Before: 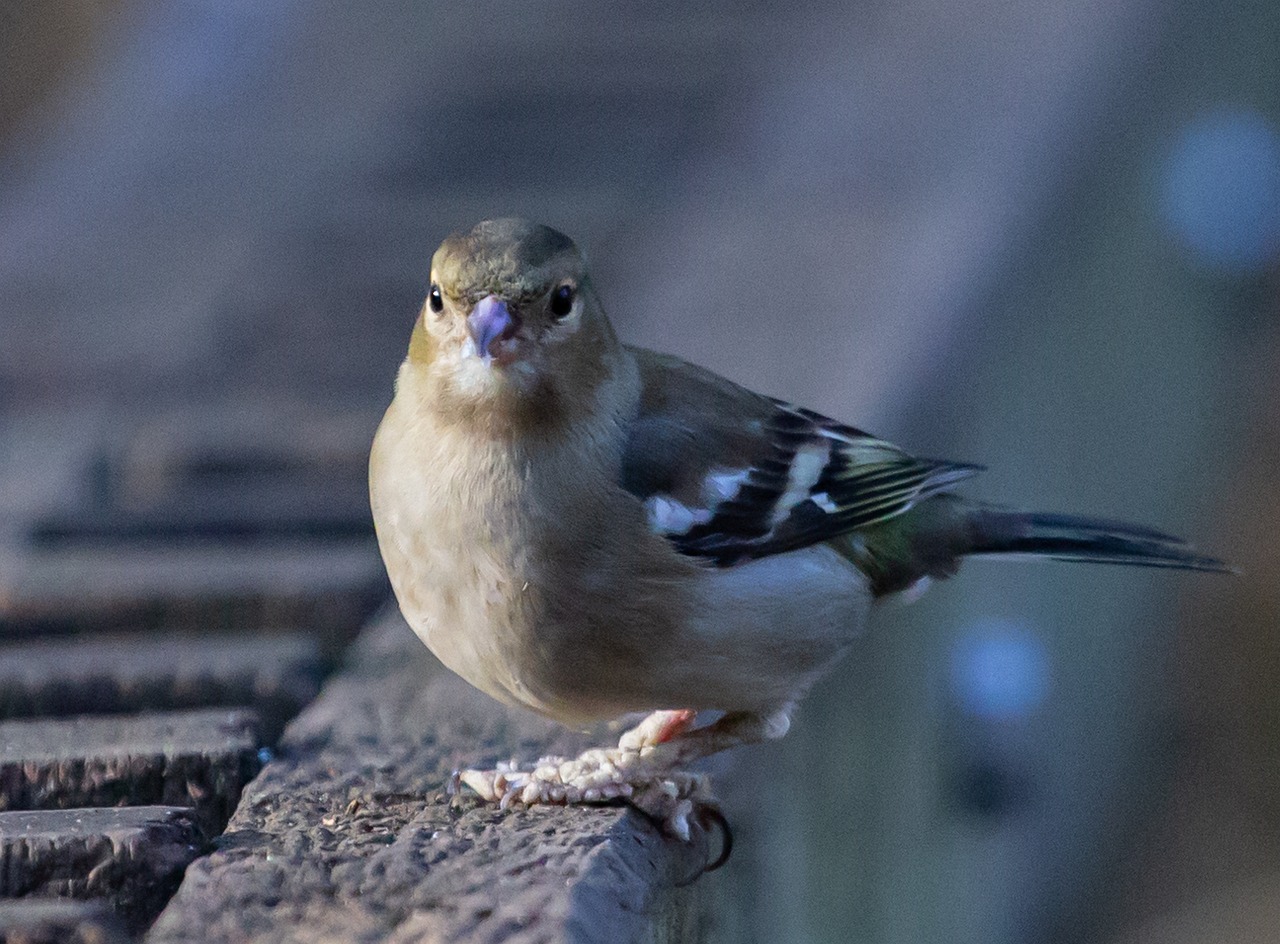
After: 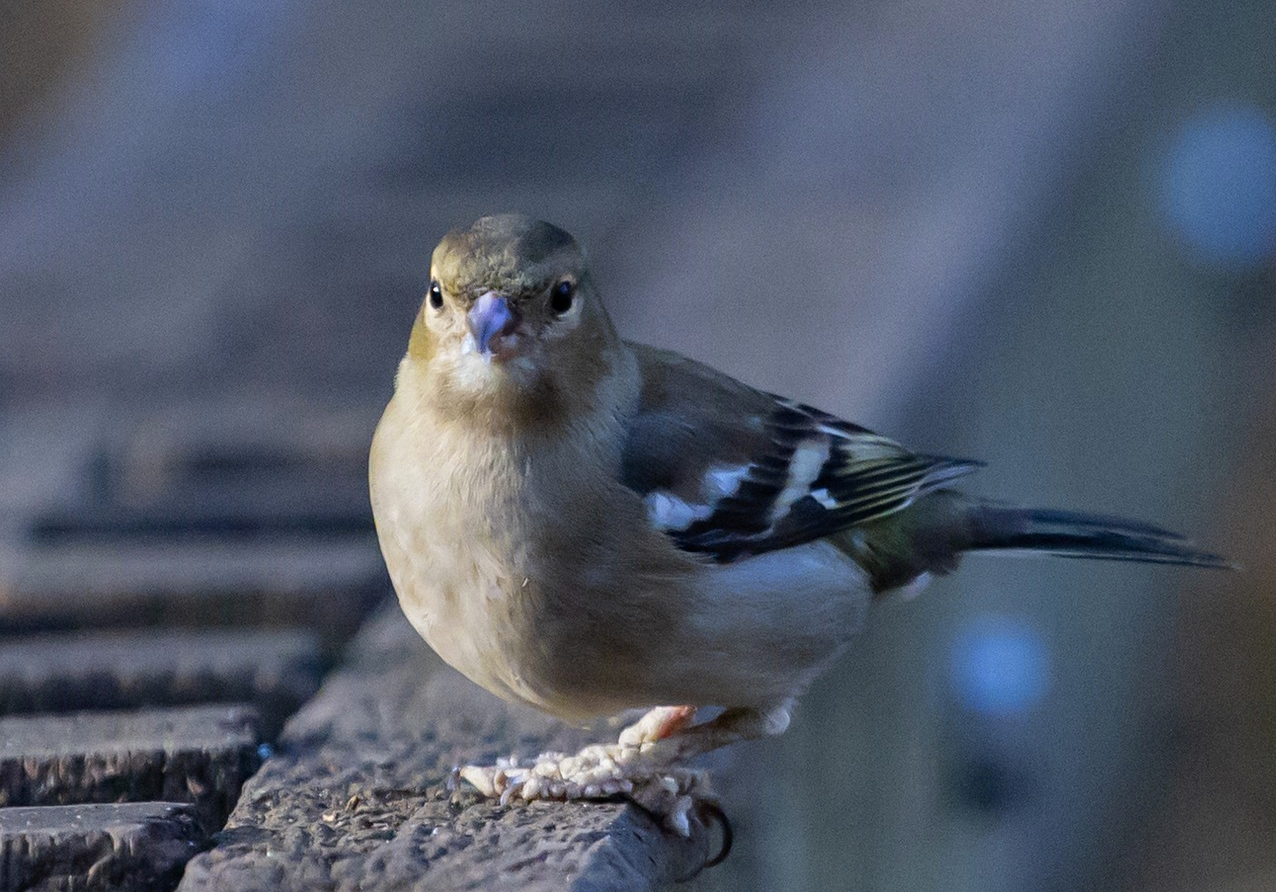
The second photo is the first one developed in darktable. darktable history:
color correction: saturation 0.98
crop: top 0.448%, right 0.264%, bottom 5.045%
color contrast: green-magenta contrast 0.8, blue-yellow contrast 1.1, unbound 0
